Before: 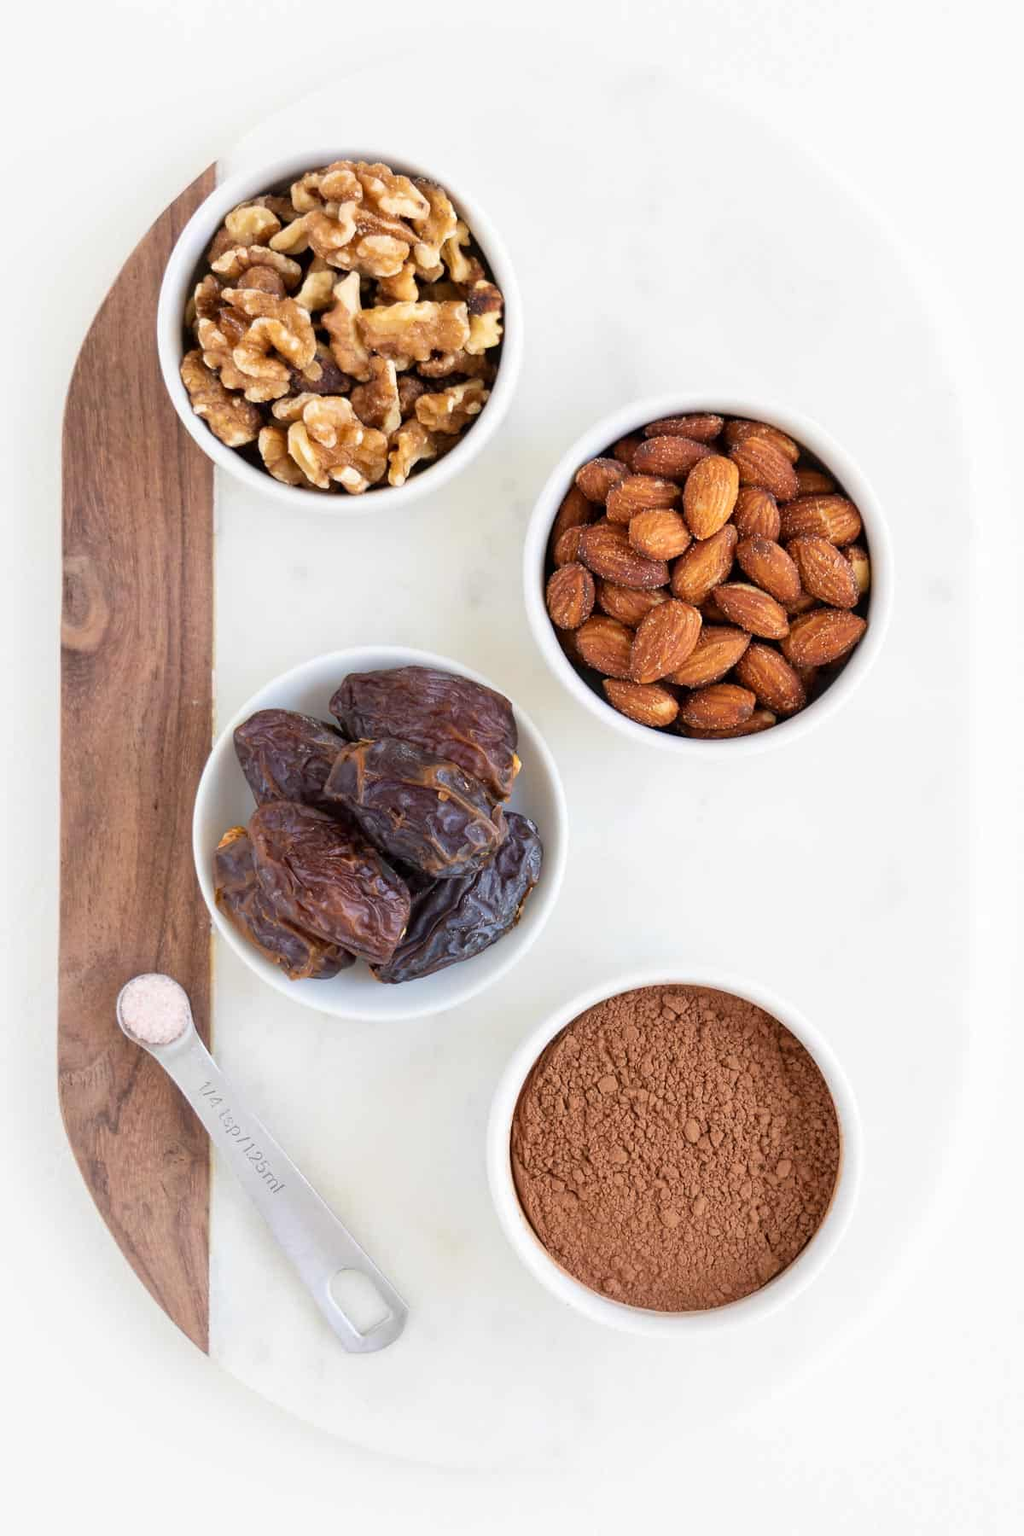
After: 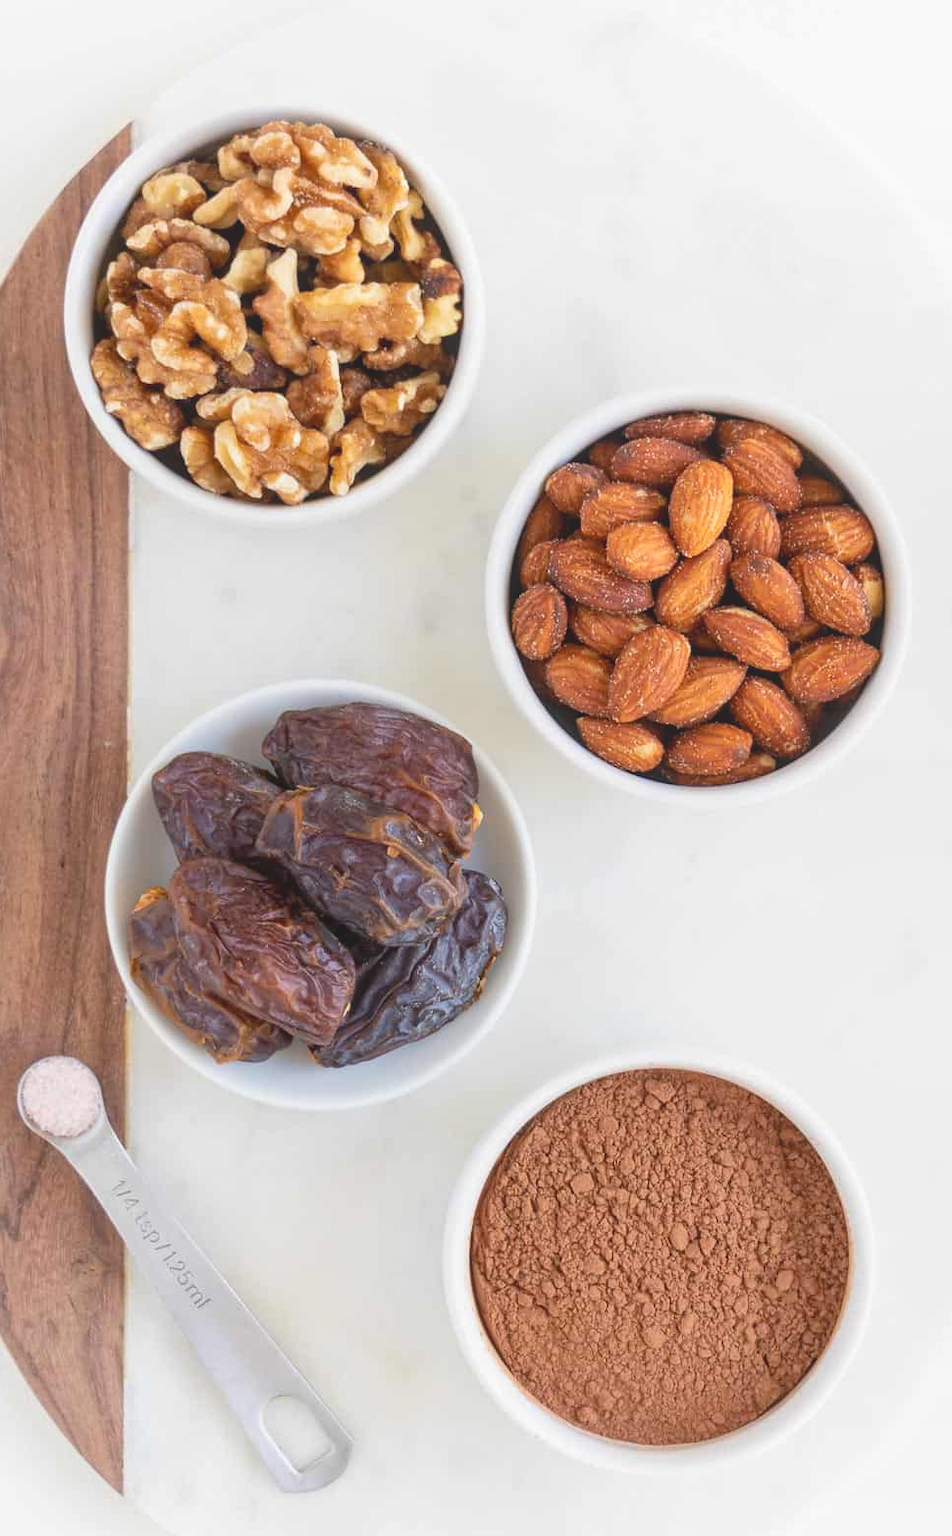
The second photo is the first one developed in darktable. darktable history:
crop: left 9.927%, top 3.651%, right 9.175%, bottom 9.357%
local contrast: highlights 48%, shadows 6%, detail 99%
